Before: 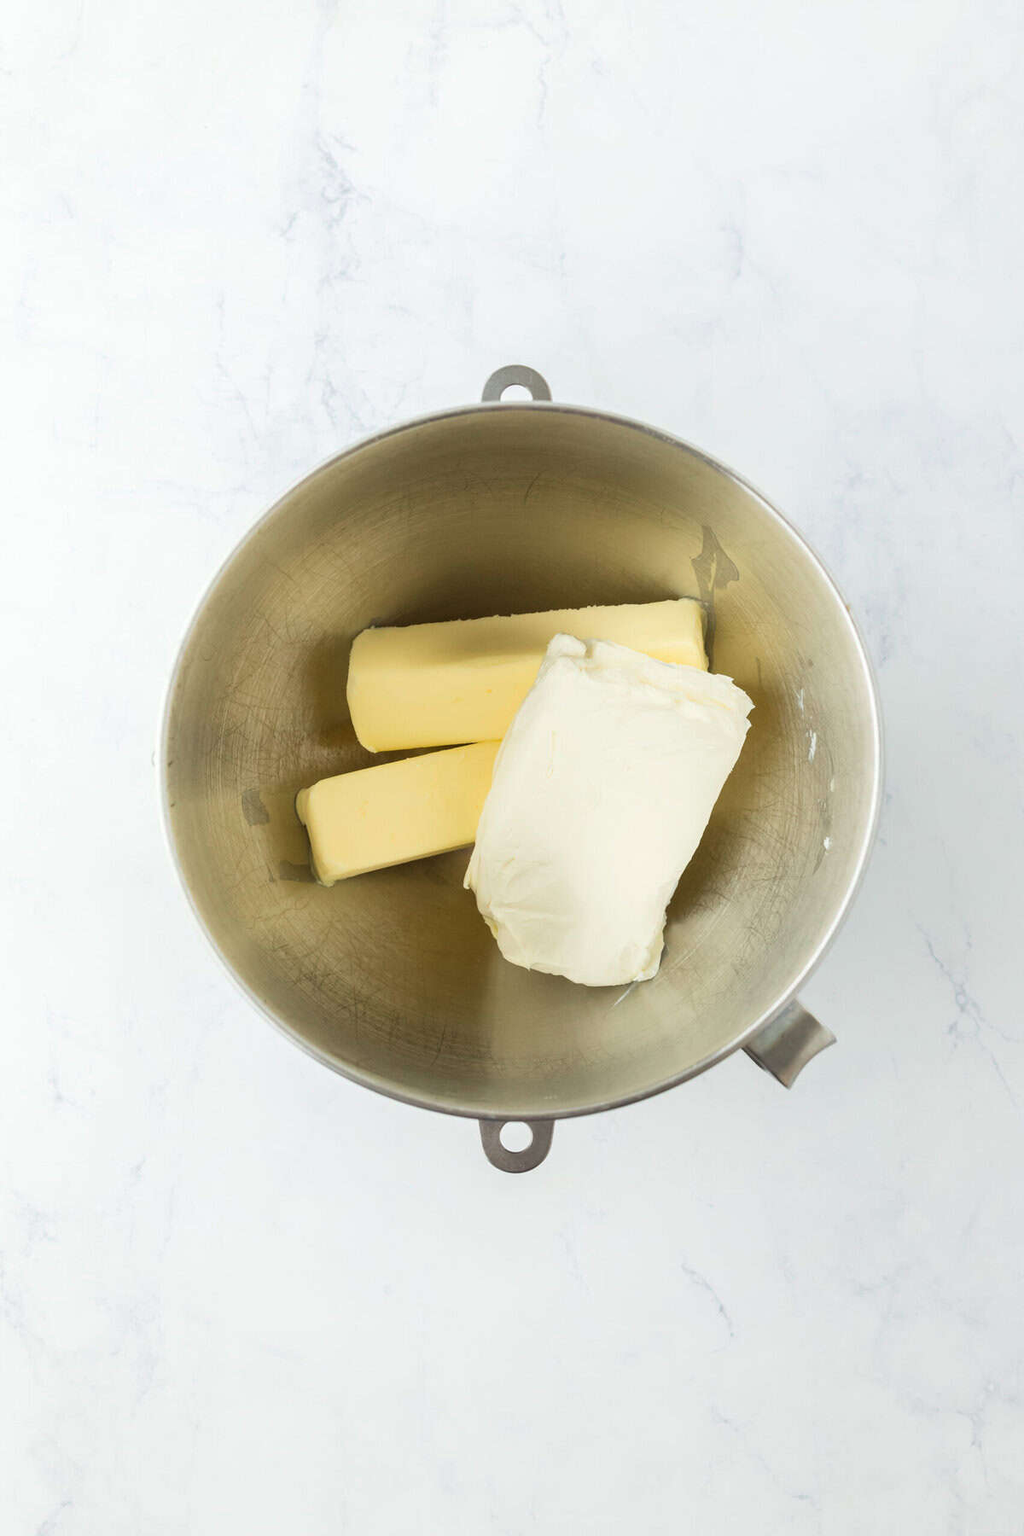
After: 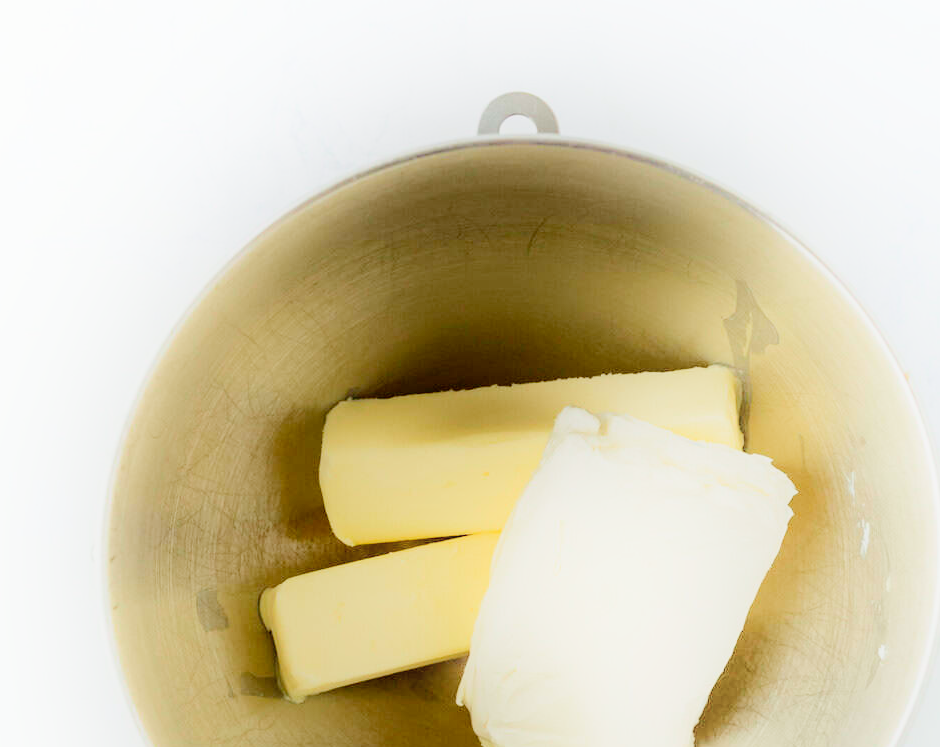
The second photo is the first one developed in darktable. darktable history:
filmic rgb: black relative exposure -7.73 EV, white relative exposure 4.43 EV, threshold 3.01 EV, target black luminance 0%, hardness 3.75, latitude 50.83%, contrast 1.07, highlights saturation mix 10%, shadows ↔ highlights balance -0.218%, preserve chrominance no, color science v5 (2021), contrast in shadows safe, contrast in highlights safe, enable highlight reconstruction true
crop: left 7.292%, top 18.688%, right 14.303%, bottom 39.466%
shadows and highlights: shadows -89.84, highlights 90.78, soften with gaussian
